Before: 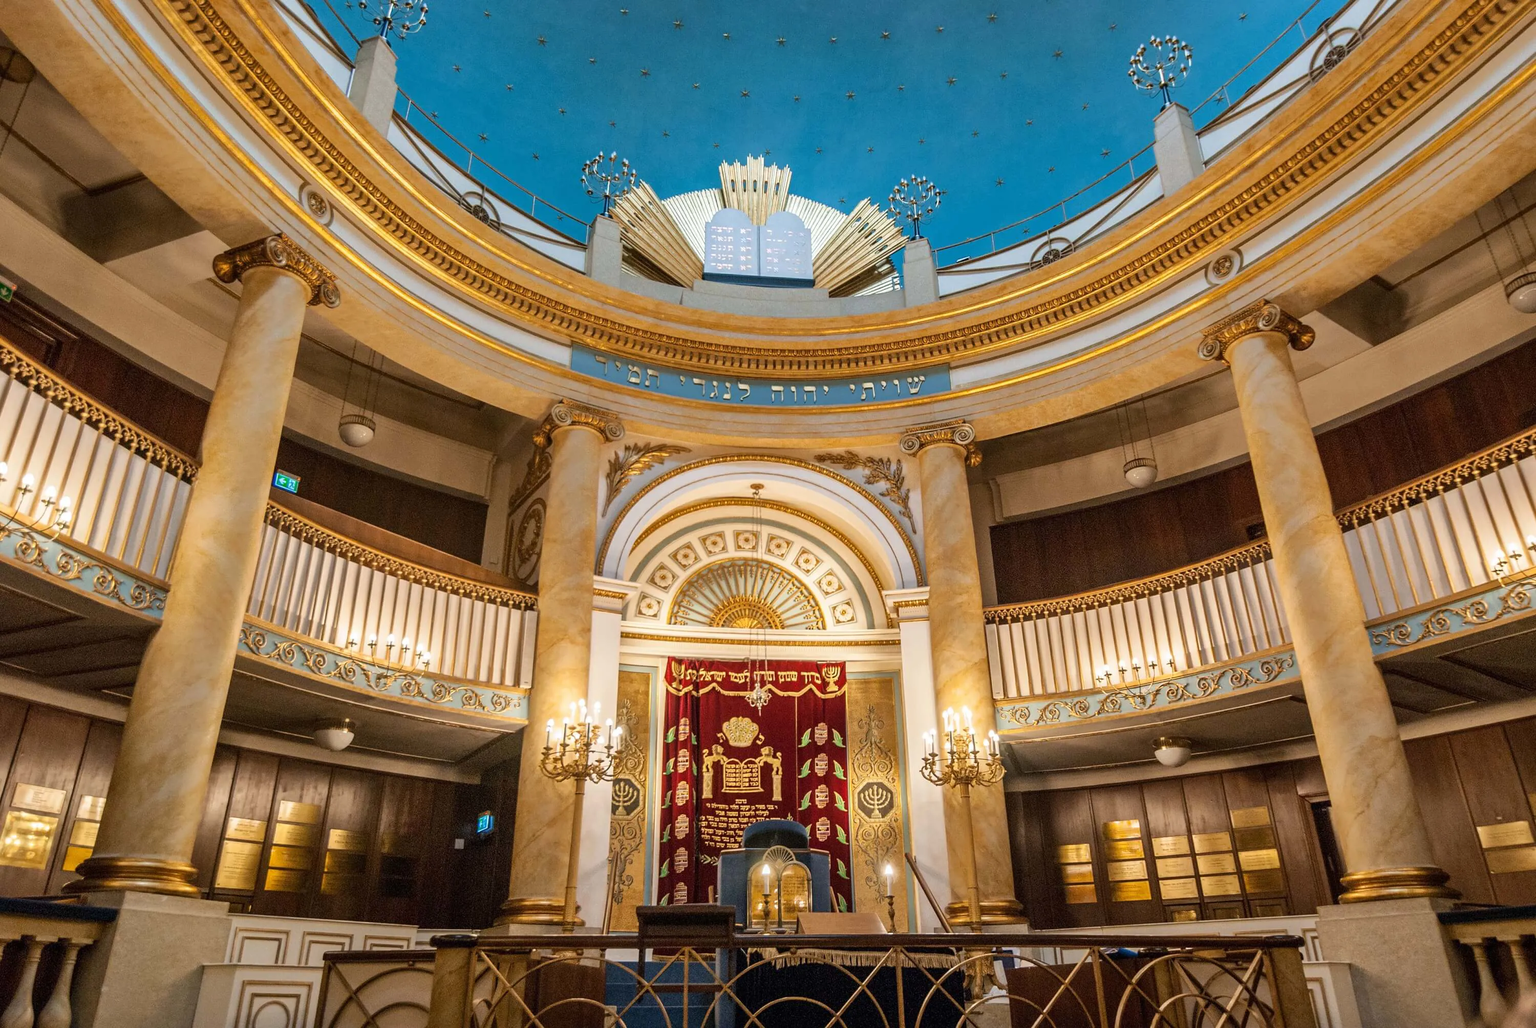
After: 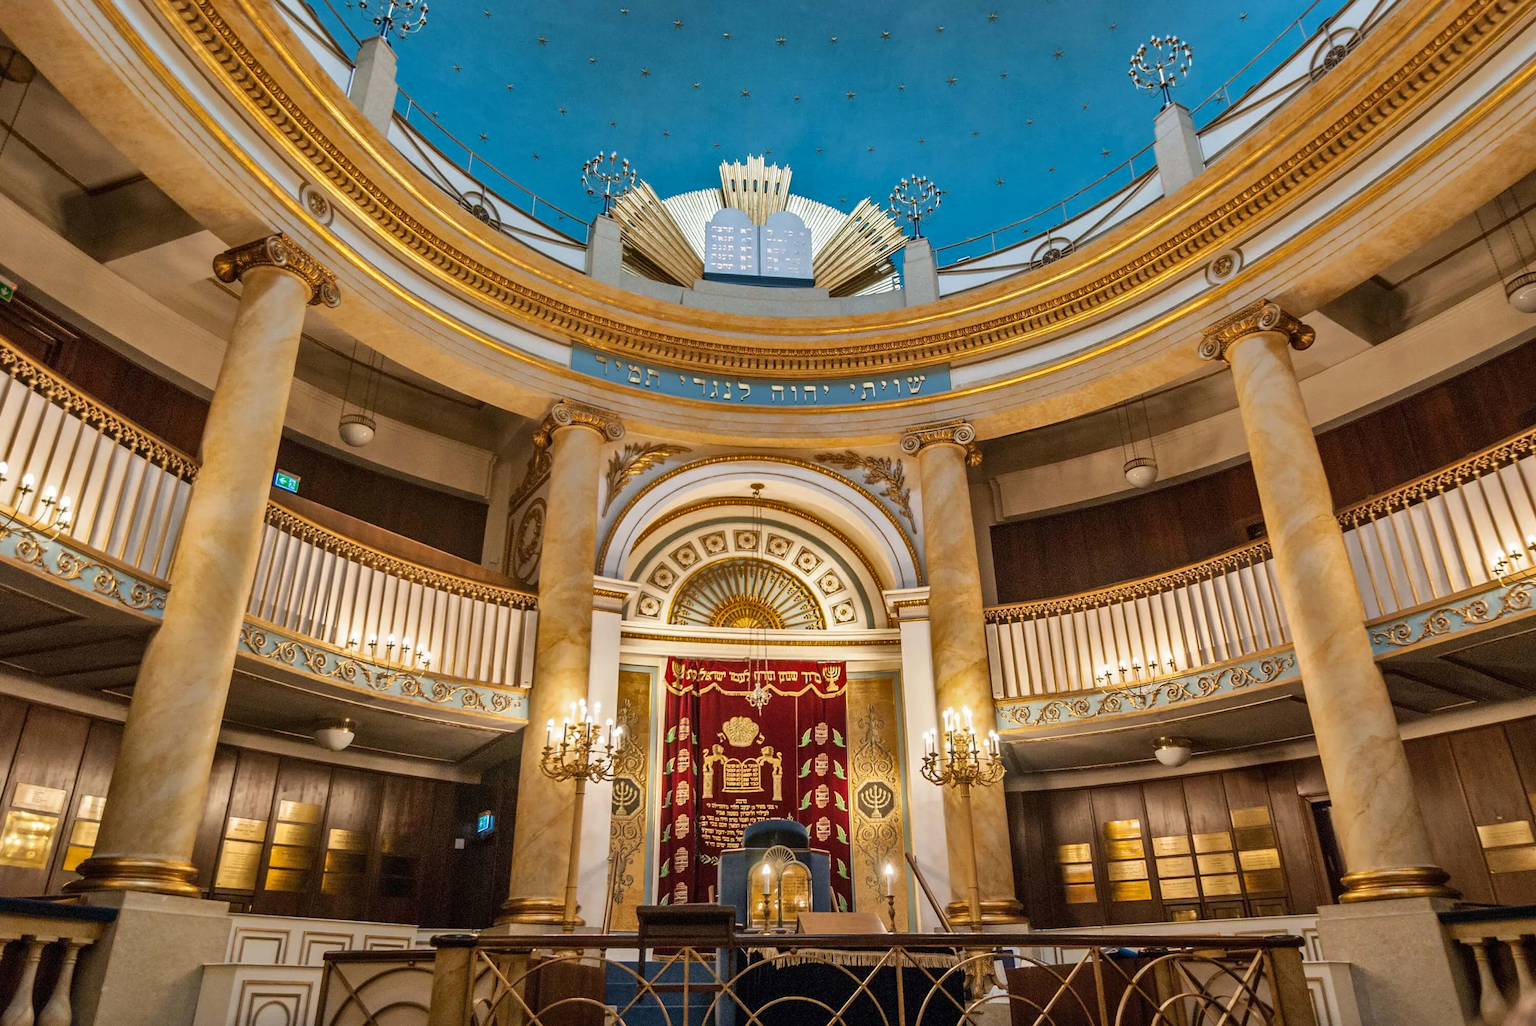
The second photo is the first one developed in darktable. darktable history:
crop: top 0.05%, bottom 0.098%
shadows and highlights: shadows 20.91, highlights -82.73, soften with gaussian
